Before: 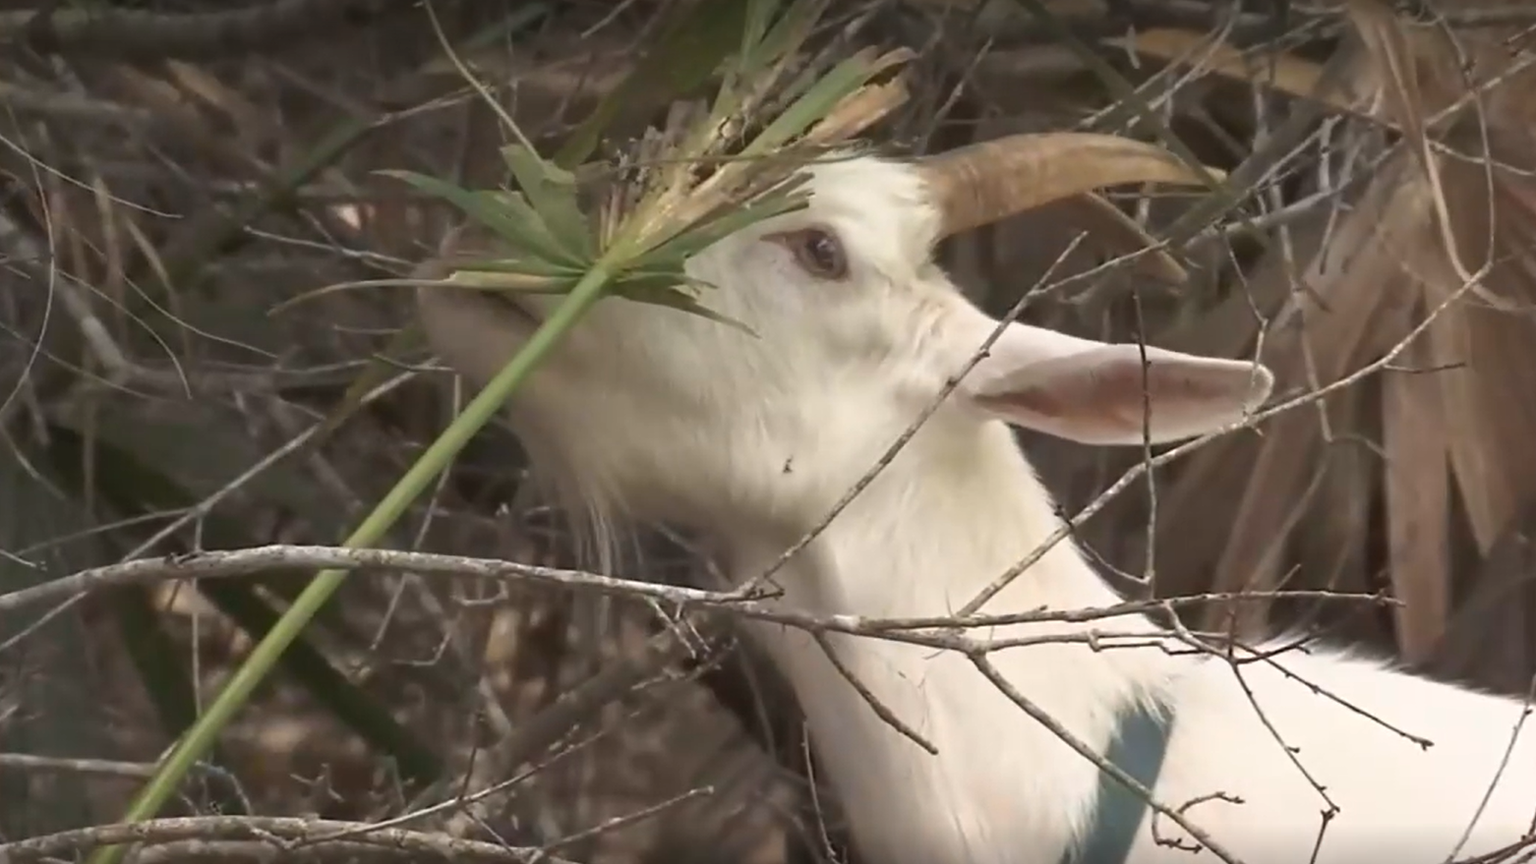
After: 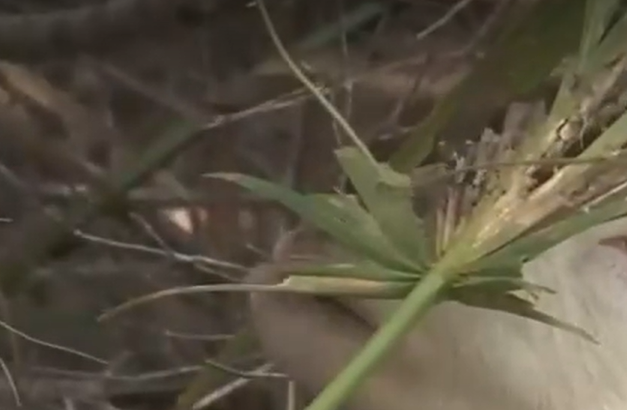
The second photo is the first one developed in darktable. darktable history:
crop and rotate: left 11.19%, top 0.06%, right 48.615%, bottom 53.253%
tone equalizer: on, module defaults
